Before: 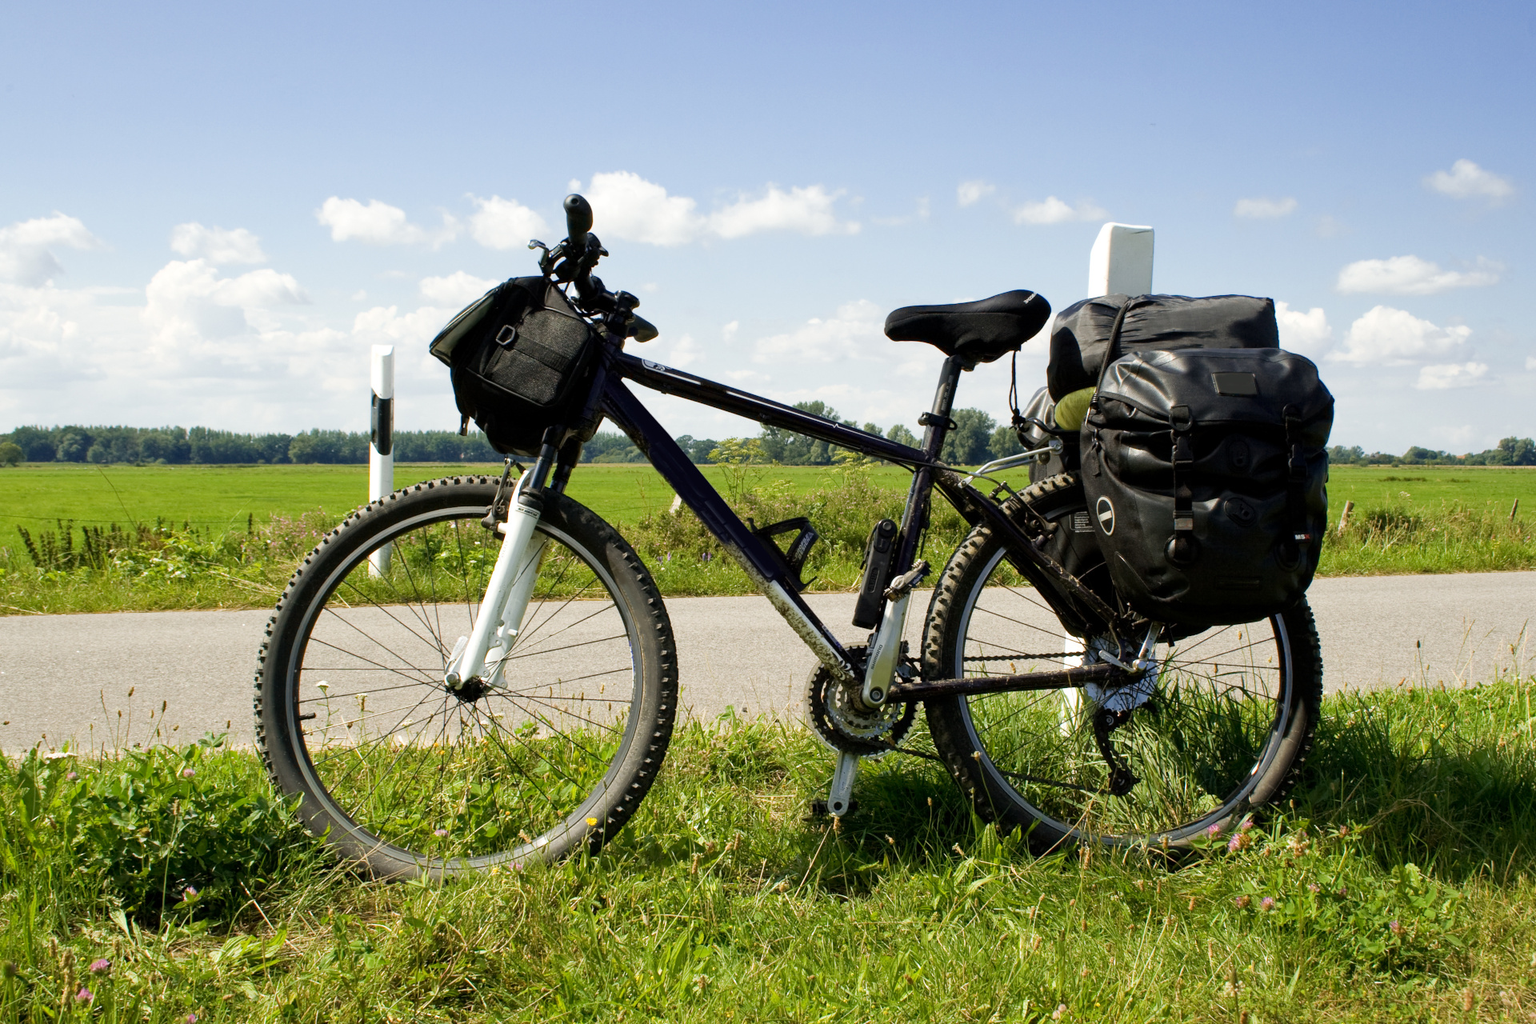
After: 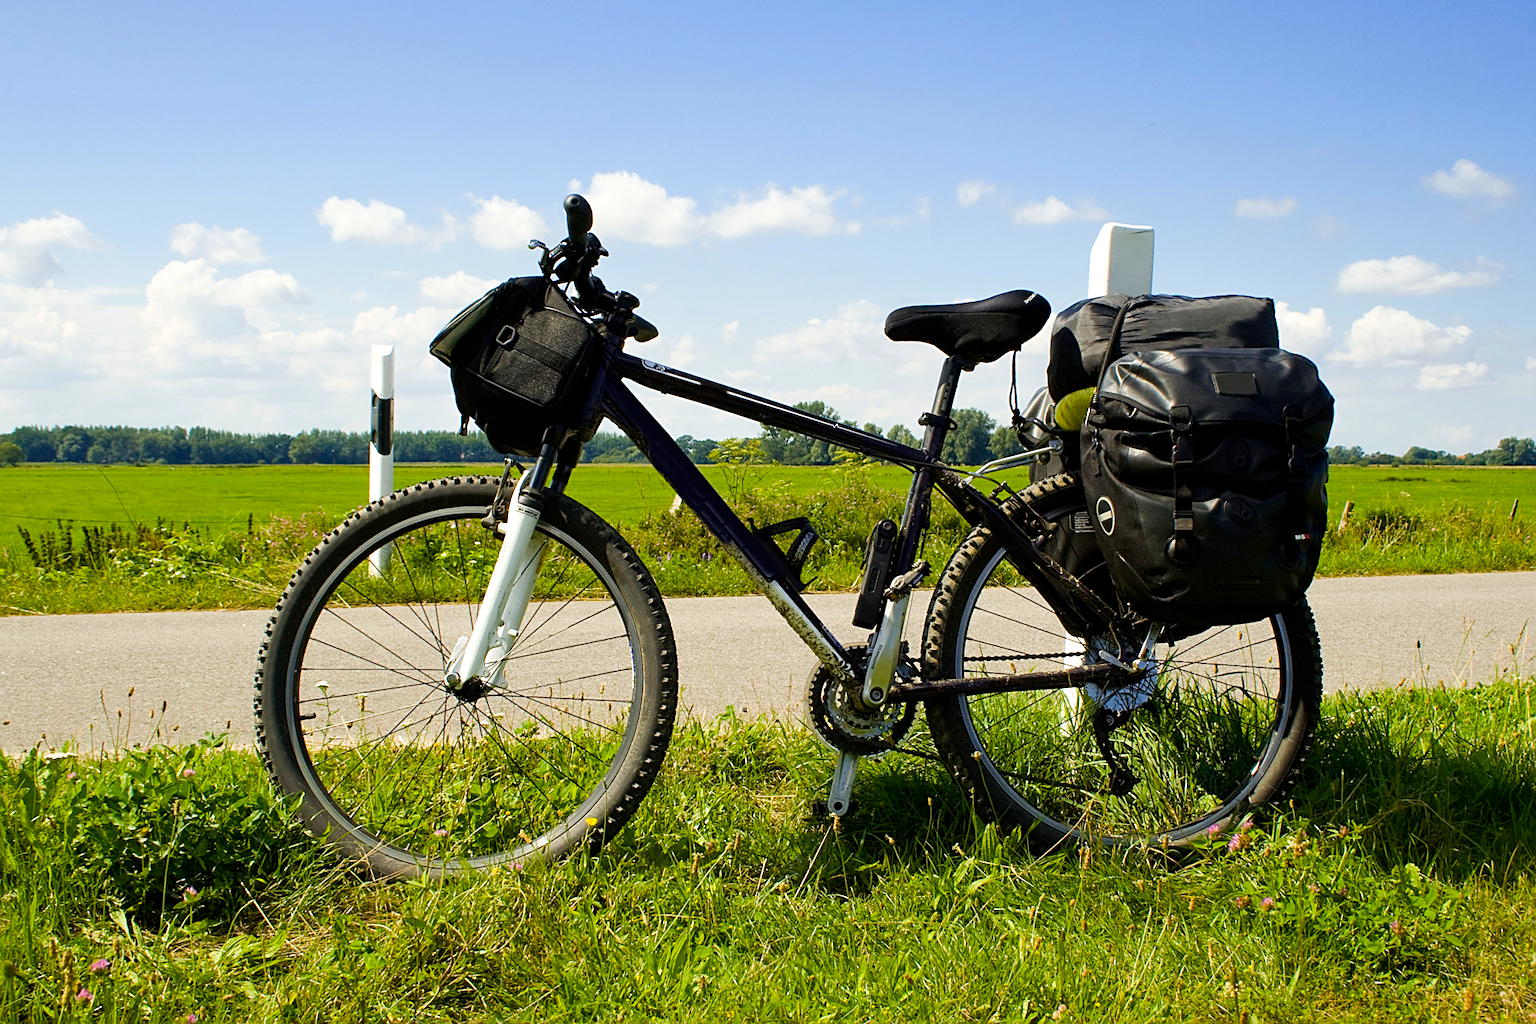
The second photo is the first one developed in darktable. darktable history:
color balance rgb: shadows lift › luminance -20.408%, linear chroma grading › global chroma 15.313%, perceptual saturation grading › global saturation 16.606%, global vibrance 20%
sharpen: on, module defaults
tone equalizer: on, module defaults
